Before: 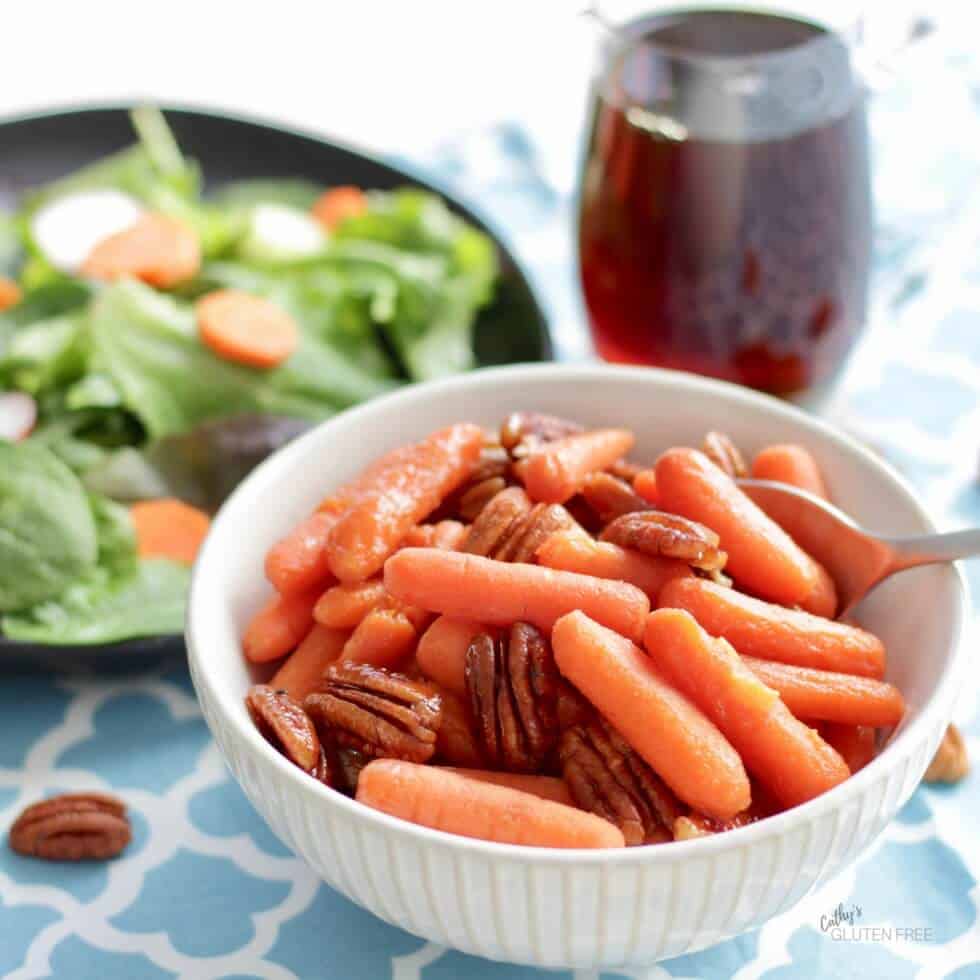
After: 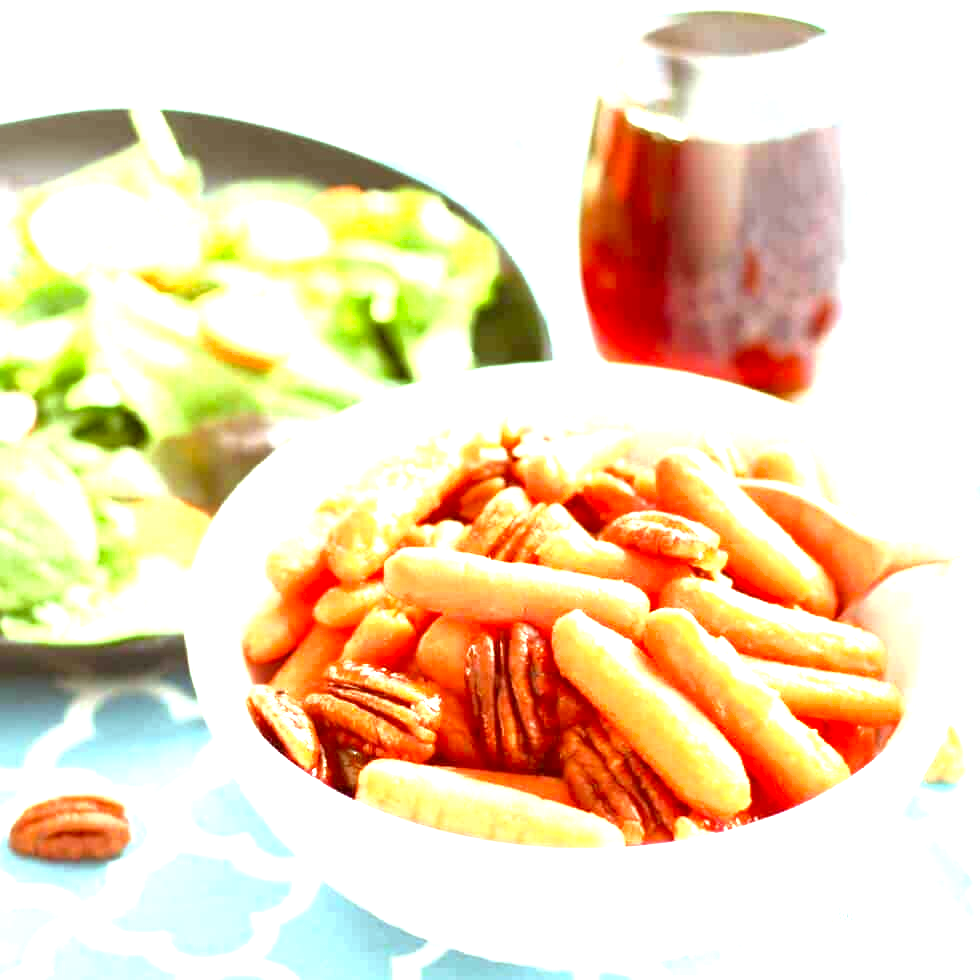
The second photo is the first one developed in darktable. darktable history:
color correction: highlights a* -5.3, highlights b* 9.8, shadows a* 9.8, shadows b* 24.26
shadows and highlights: shadows 25, highlights -25
exposure: black level correction 0, exposure 2.138 EV, compensate exposure bias true, compensate highlight preservation false
